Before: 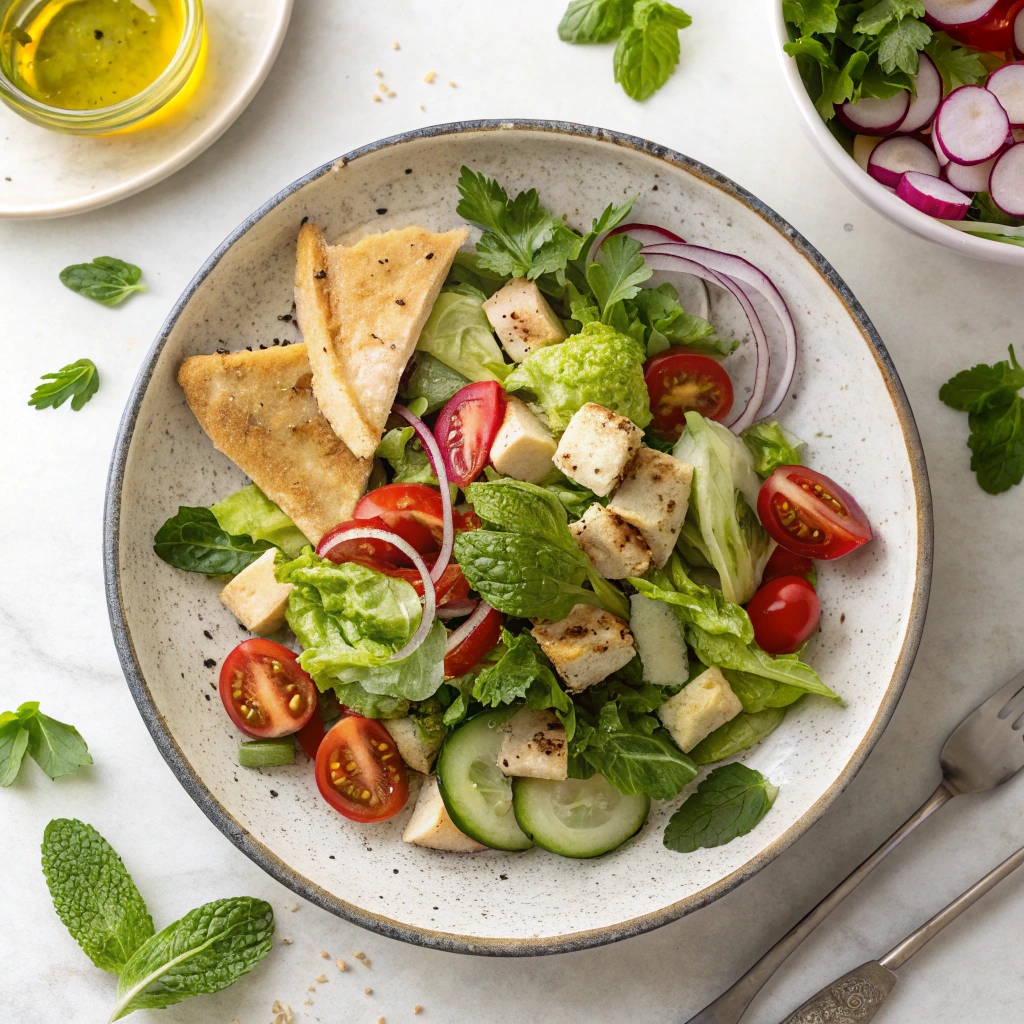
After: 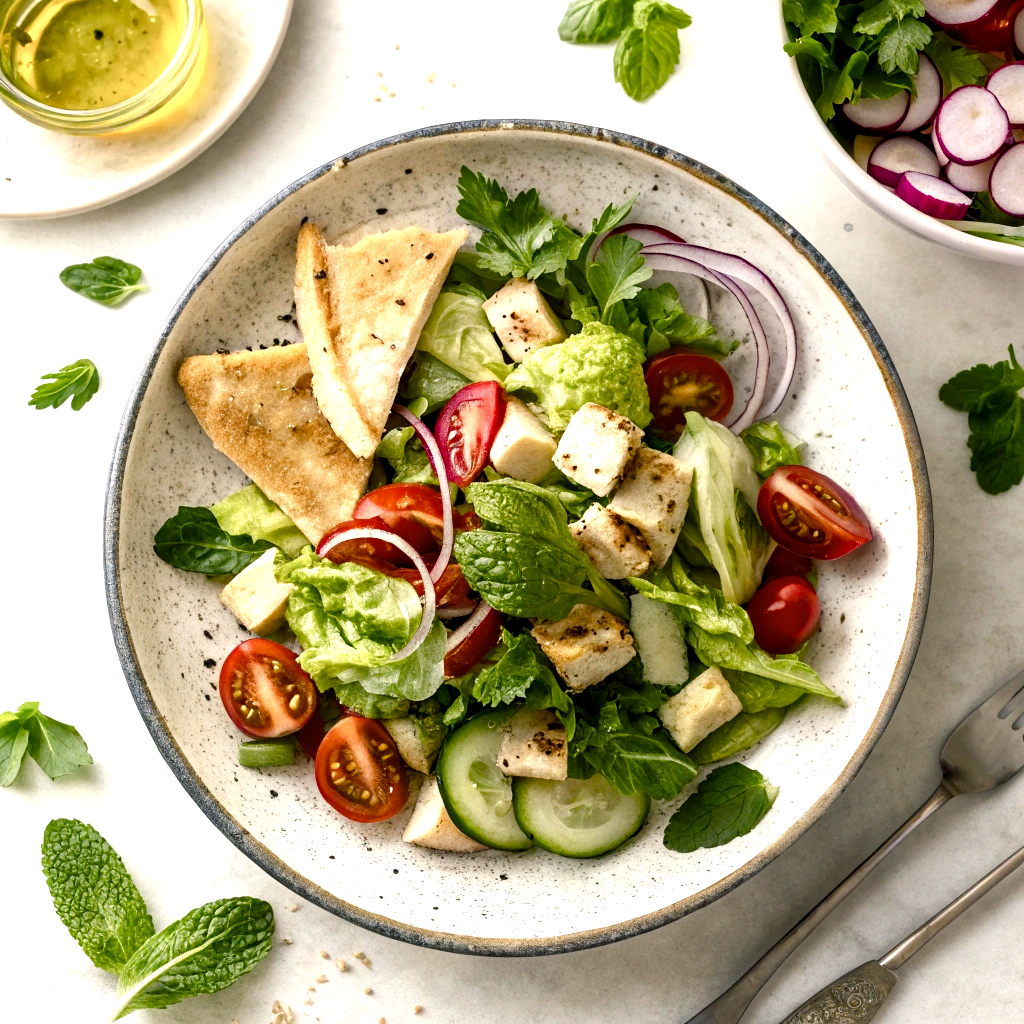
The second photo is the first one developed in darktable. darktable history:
exposure: exposure -0.01 EV, compensate highlight preservation false
color balance rgb: shadows lift › chroma 2.79%, shadows lift › hue 190.66°, power › hue 171.85°, highlights gain › chroma 2.16%, highlights gain › hue 75.26°, global offset › luminance -0.51%, perceptual saturation grading › highlights -33.8%, perceptual saturation grading › mid-tones 14.98%, perceptual saturation grading › shadows 48.43%, perceptual brilliance grading › highlights 15.68%, perceptual brilliance grading › mid-tones 6.62%, perceptual brilliance grading › shadows -14.98%, global vibrance 11.32%, contrast 5.05%
